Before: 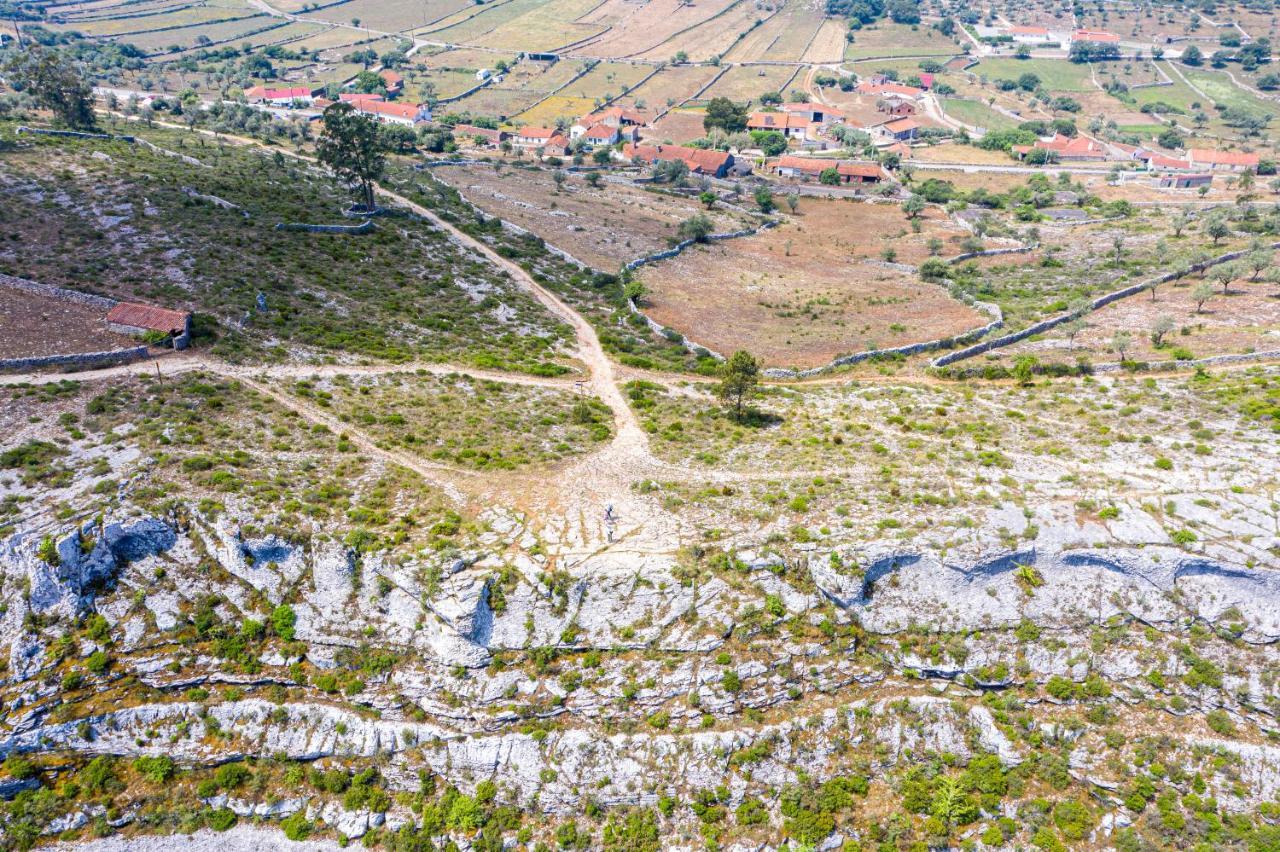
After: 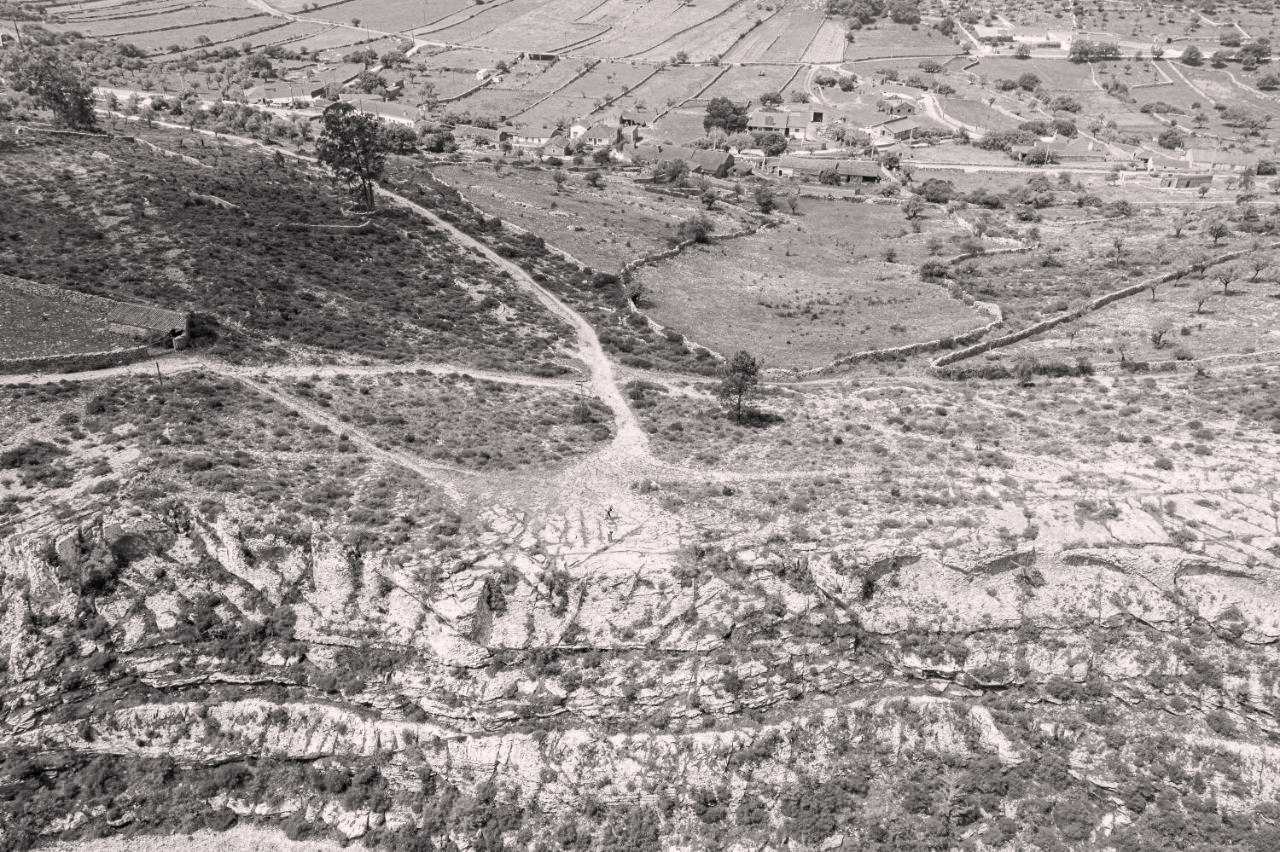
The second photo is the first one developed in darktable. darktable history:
color balance rgb: perceptual saturation grading › global saturation 40.315%, perceptual saturation grading › highlights -25.662%, perceptual saturation grading › mid-tones 35.033%, perceptual saturation grading › shadows 35.408%, global vibrance 29.753%
color calibration: output gray [0.267, 0.423, 0.267, 0], illuminant as shot in camera, x 0.358, y 0.373, temperature 4628.91 K
color correction: highlights a* 3.41, highlights b* 2.14, saturation 1.19
